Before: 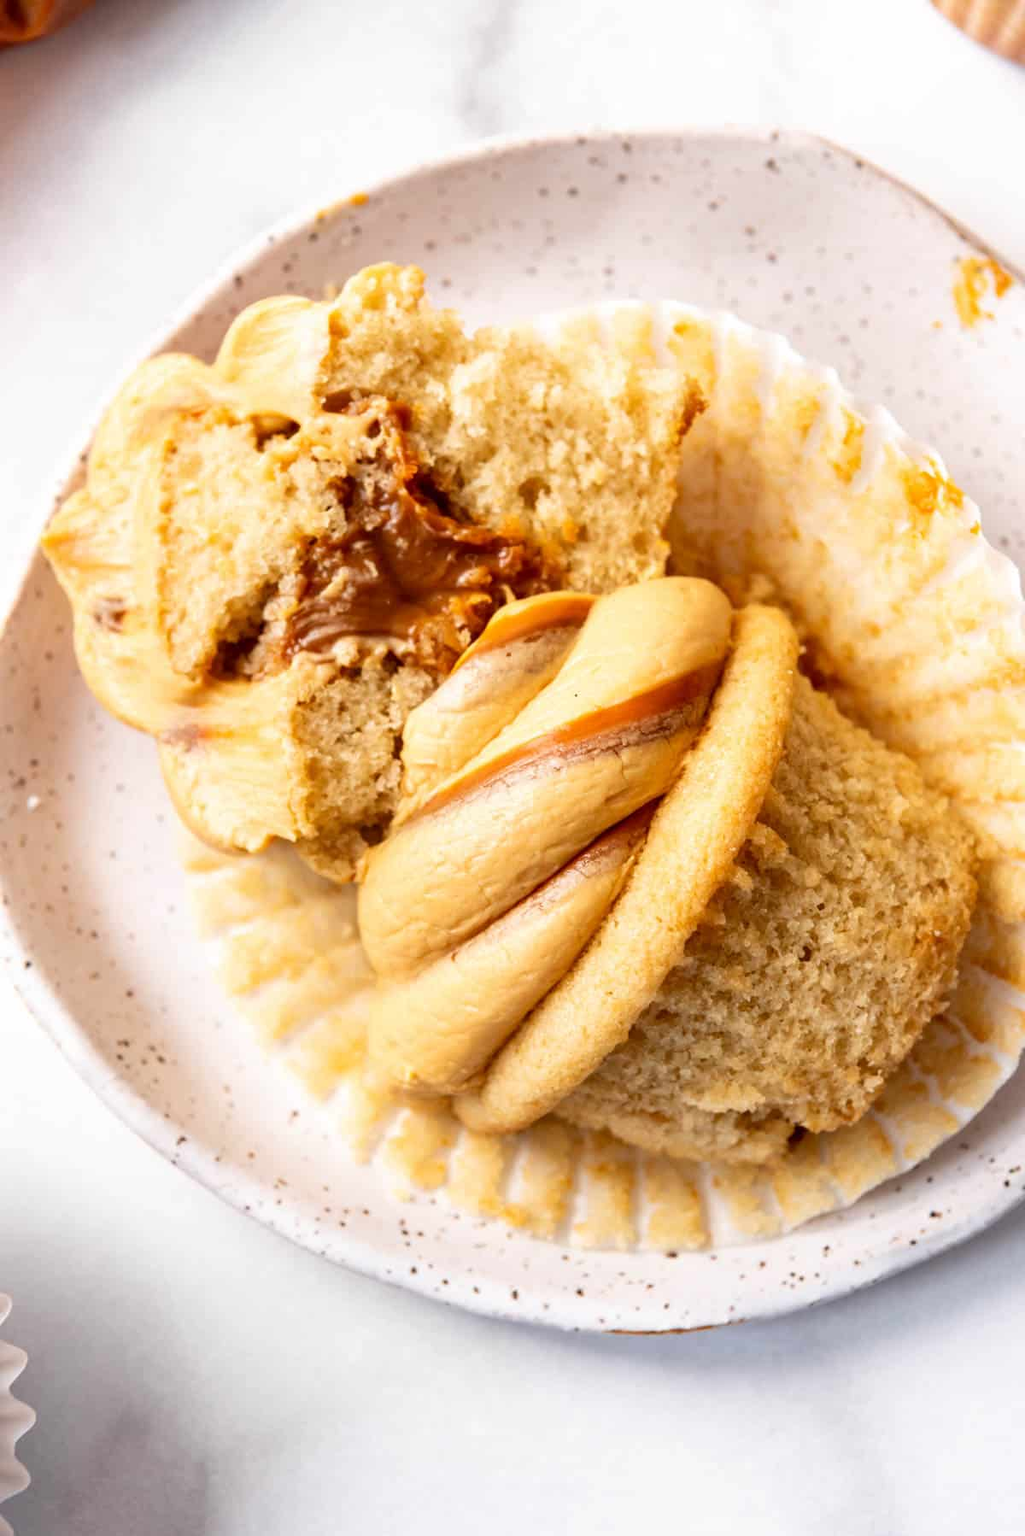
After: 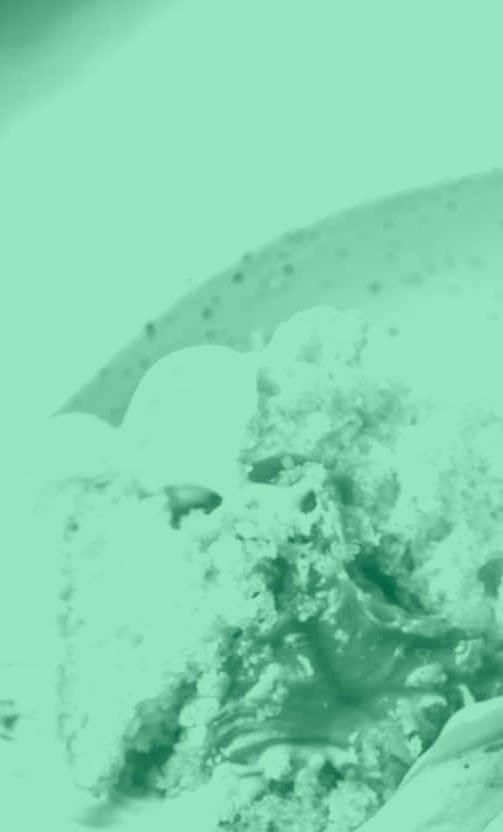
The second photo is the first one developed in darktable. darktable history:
exposure: black level correction 0, exposure 0.7 EV, compensate exposure bias true, compensate highlight preservation false
velvia: on, module defaults
crop and rotate: left 10.817%, top 0.062%, right 47.194%, bottom 53.626%
local contrast: on, module defaults
contrast brightness saturation: contrast -0.05, saturation -0.41
colorize: hue 147.6°, saturation 65%, lightness 21.64%
